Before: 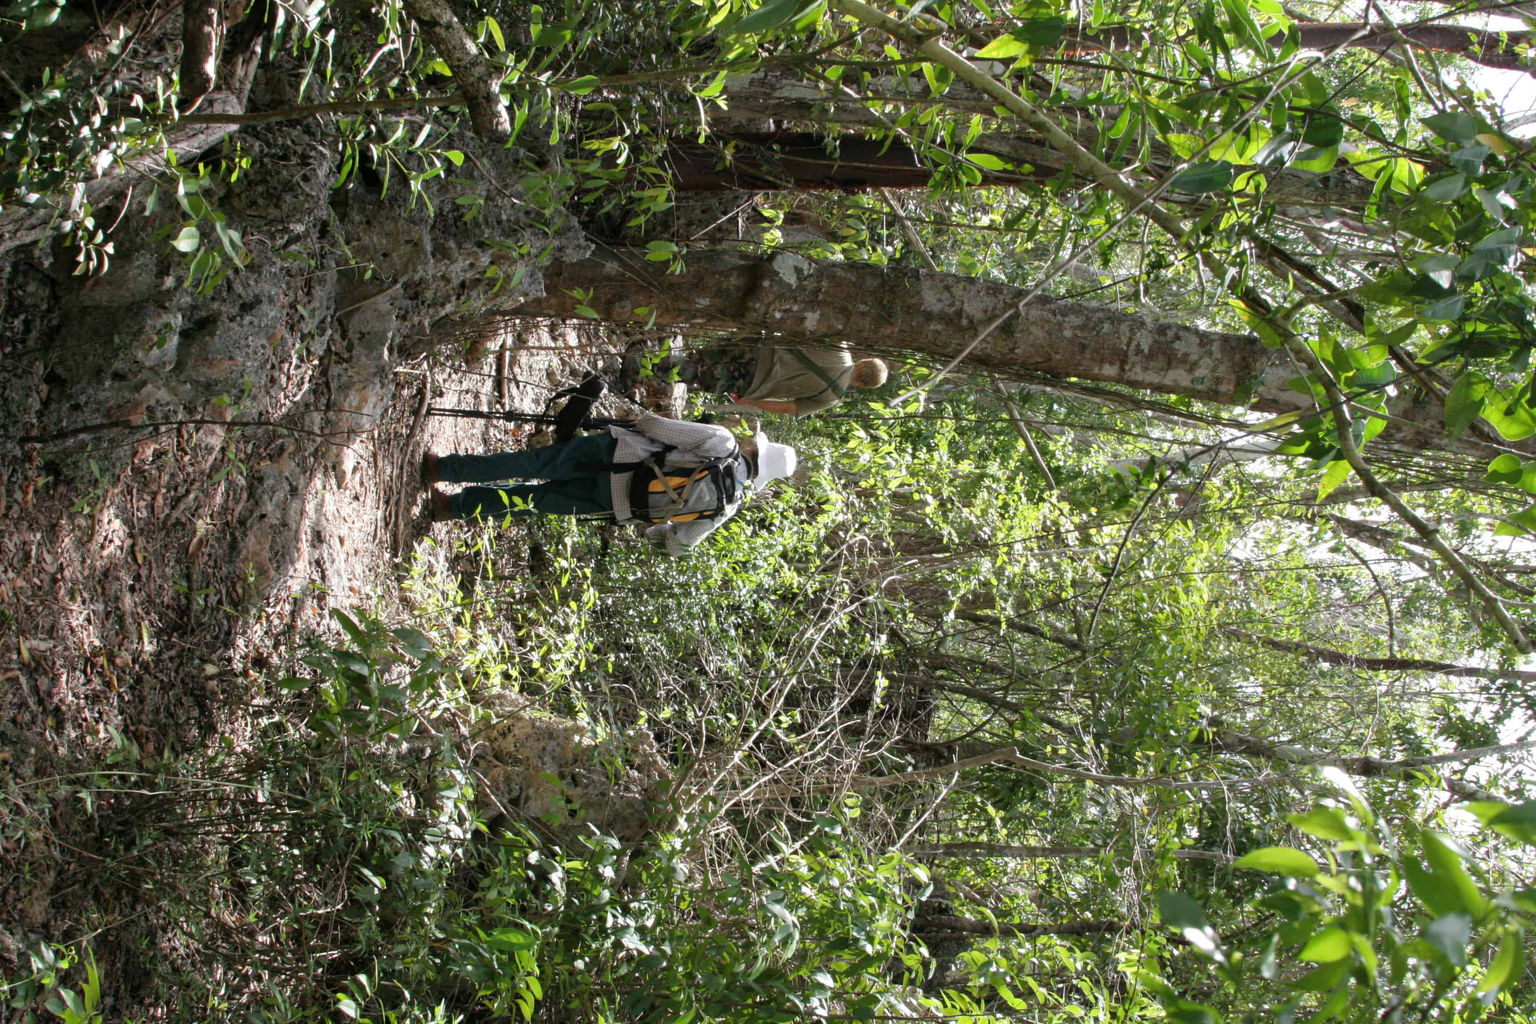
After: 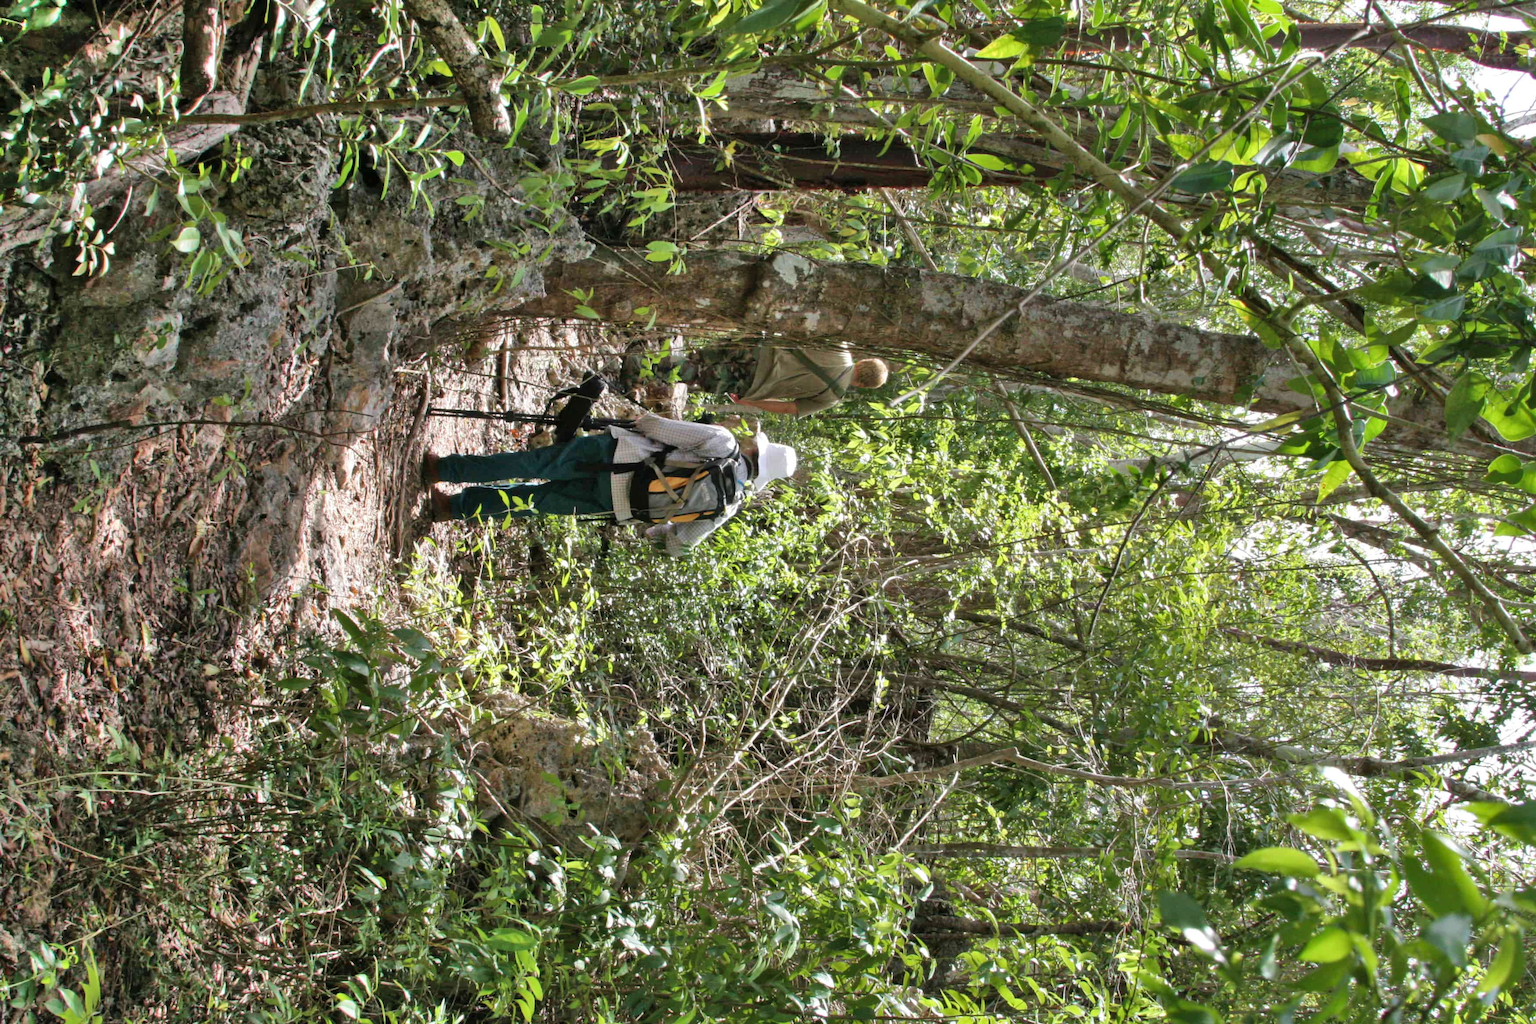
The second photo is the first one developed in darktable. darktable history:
velvia: on, module defaults
shadows and highlights: shadows 75, highlights -60.85, soften with gaussian
